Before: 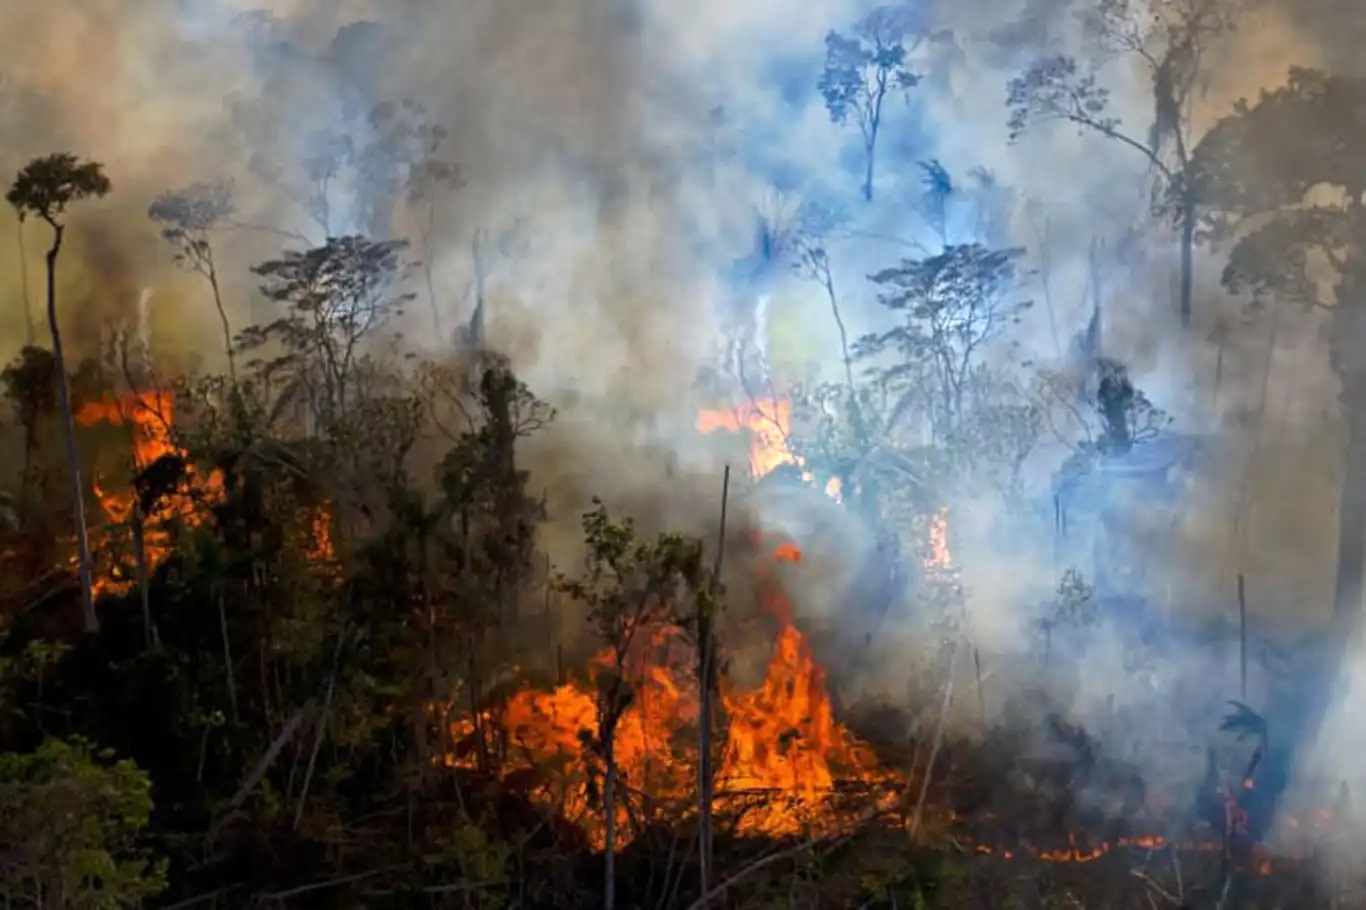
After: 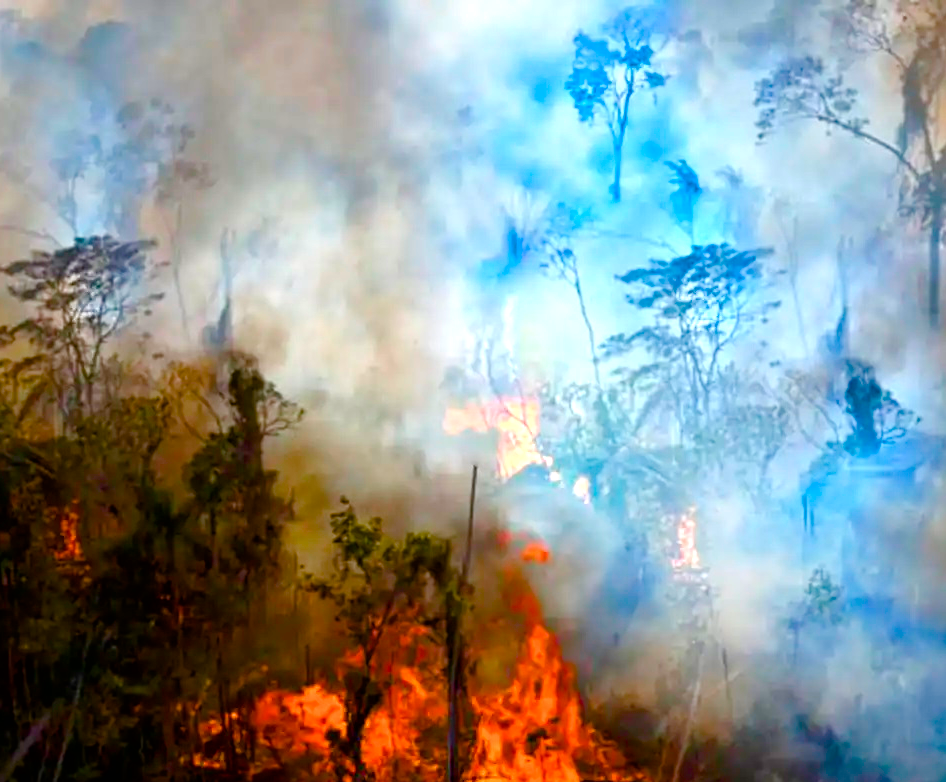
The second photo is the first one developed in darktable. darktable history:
crop: left 18.479%, right 12.2%, bottom 13.971%
exposure: black level correction 0, exposure 0.7 EV, compensate exposure bias true, compensate highlight preservation false
graduated density: rotation -180°, offset 27.42
color balance rgb: perceptual saturation grading › global saturation 24.74%, perceptual saturation grading › highlights -51.22%, perceptual saturation grading › mid-tones 19.16%, perceptual saturation grading › shadows 60.98%, global vibrance 50%
vignetting: brightness -0.233, saturation 0.141
